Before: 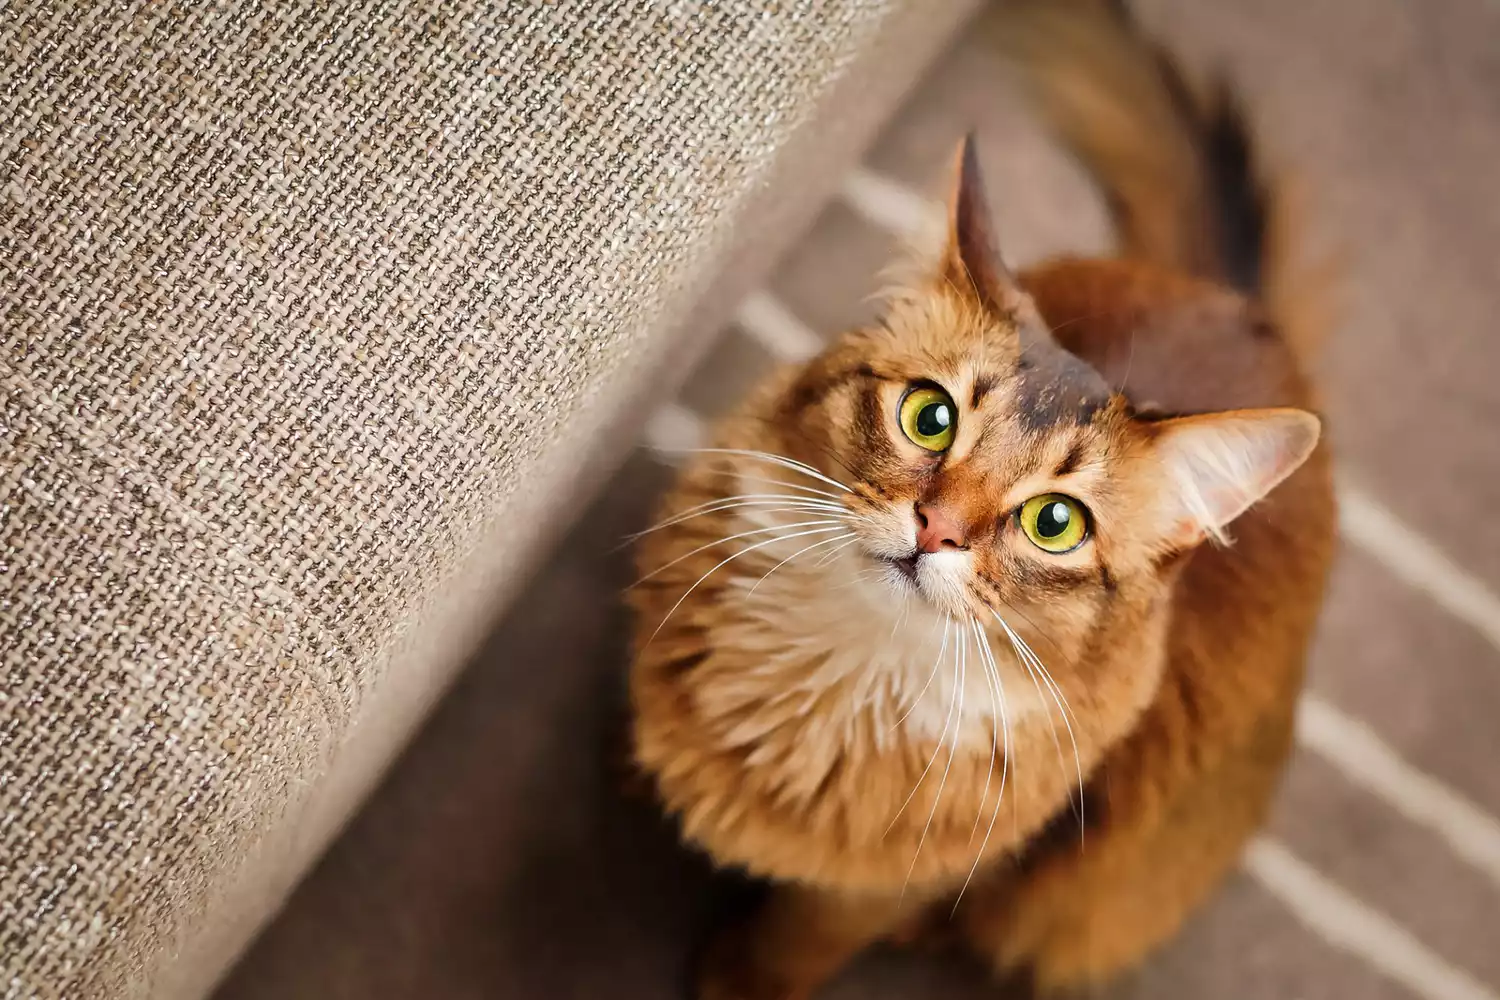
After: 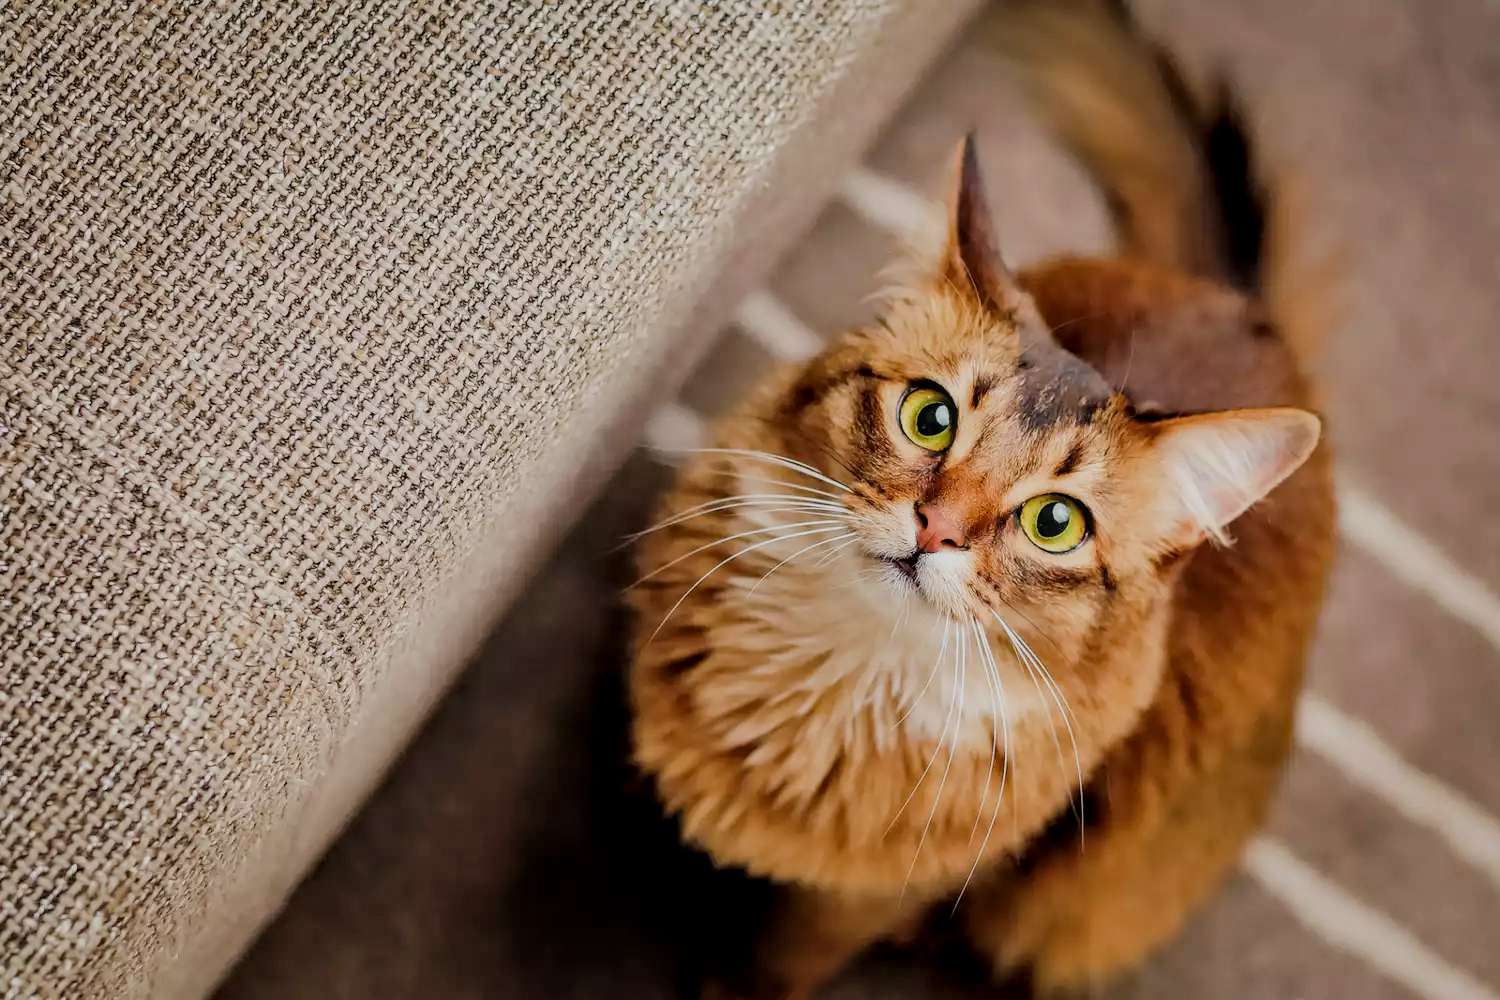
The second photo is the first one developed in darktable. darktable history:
filmic rgb: black relative exposure -6.98 EV, white relative exposure 5.63 EV, hardness 2.86
haze removal: compatibility mode true, adaptive false
local contrast: on, module defaults
